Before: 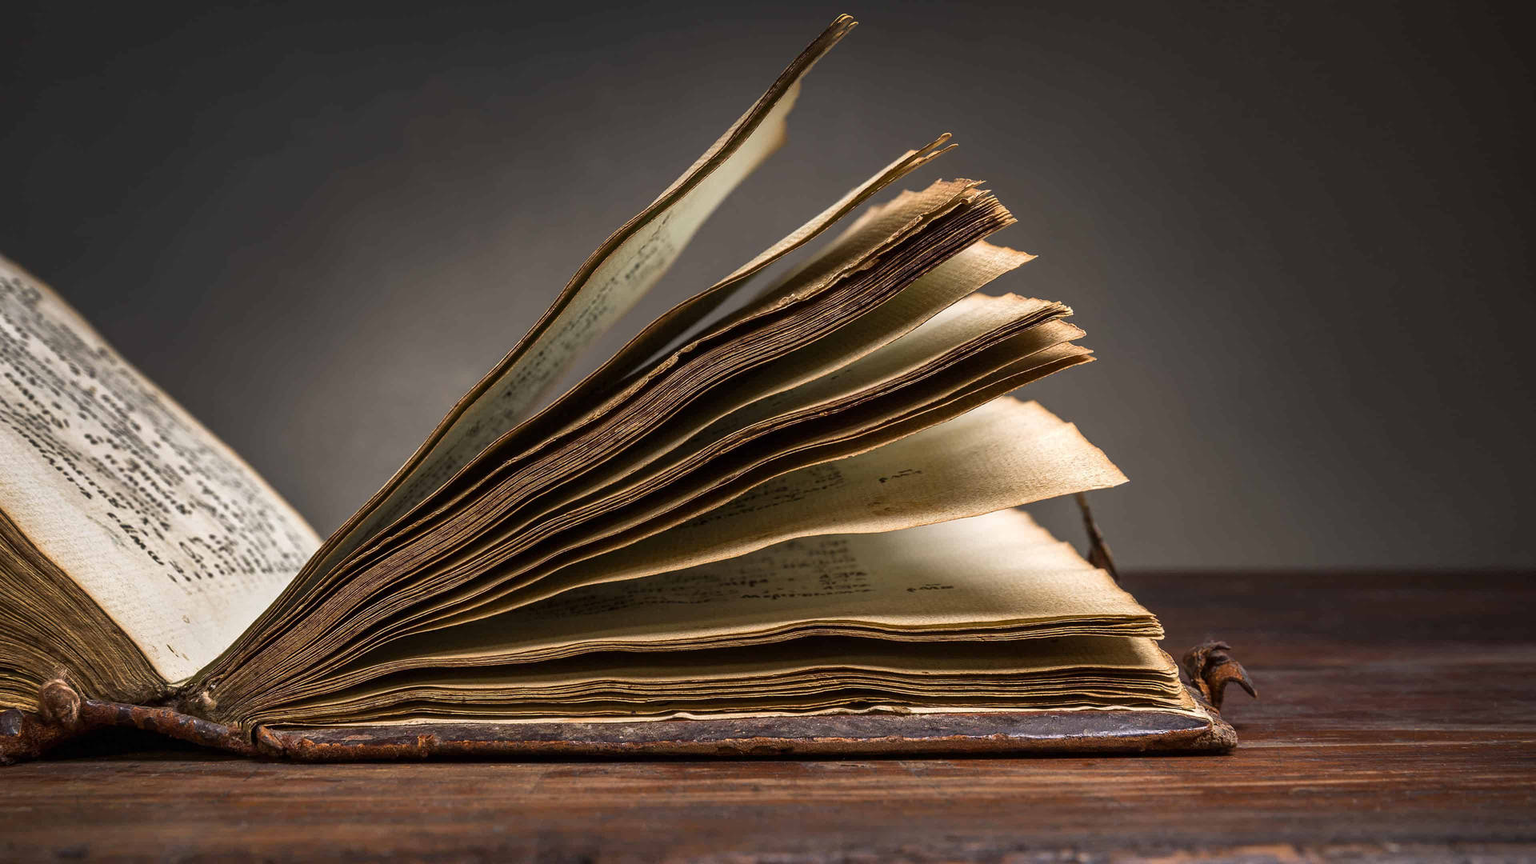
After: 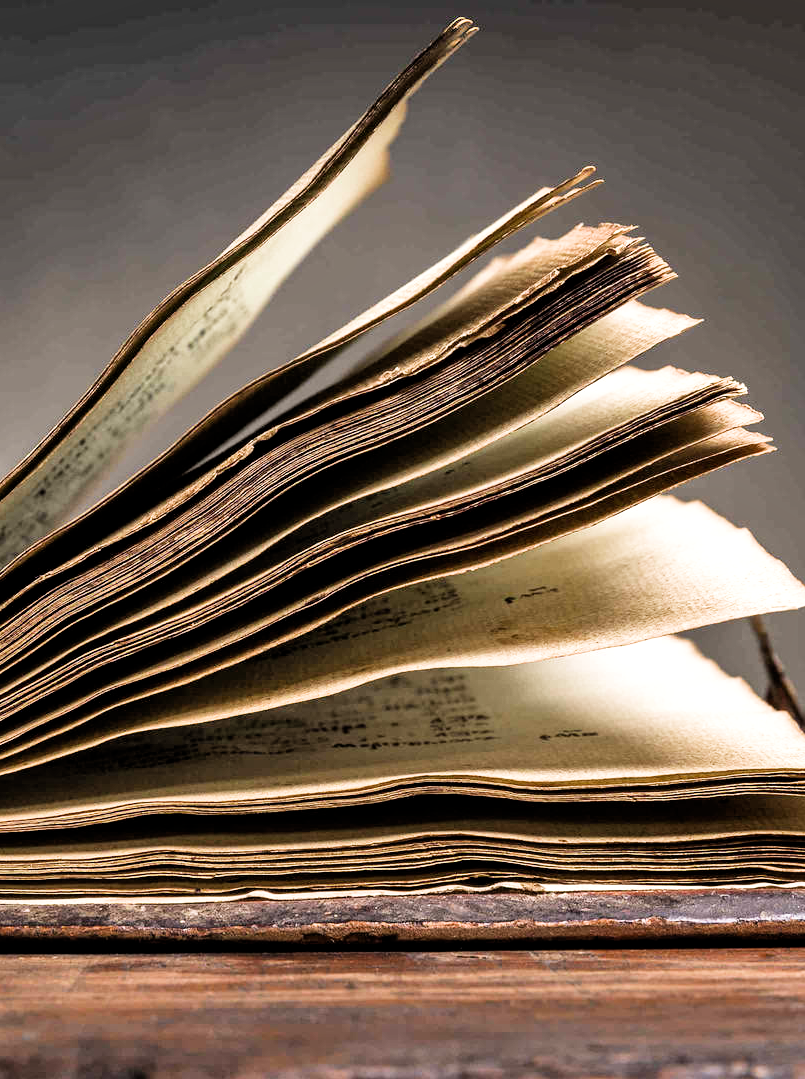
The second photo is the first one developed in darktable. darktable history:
shadows and highlights: low approximation 0.01, soften with gaussian
filmic rgb: middle gray luminance 9.88%, black relative exposure -8.64 EV, white relative exposure 3.34 EV, threshold 5.95 EV, target black luminance 0%, hardness 5.2, latitude 44.55%, contrast 1.305, highlights saturation mix 4.48%, shadows ↔ highlights balance 24.89%, add noise in highlights 0, color science v3 (2019), use custom middle-gray values true, contrast in highlights soft, enable highlight reconstruction true
crop: left 30.986%, right 27.042%
